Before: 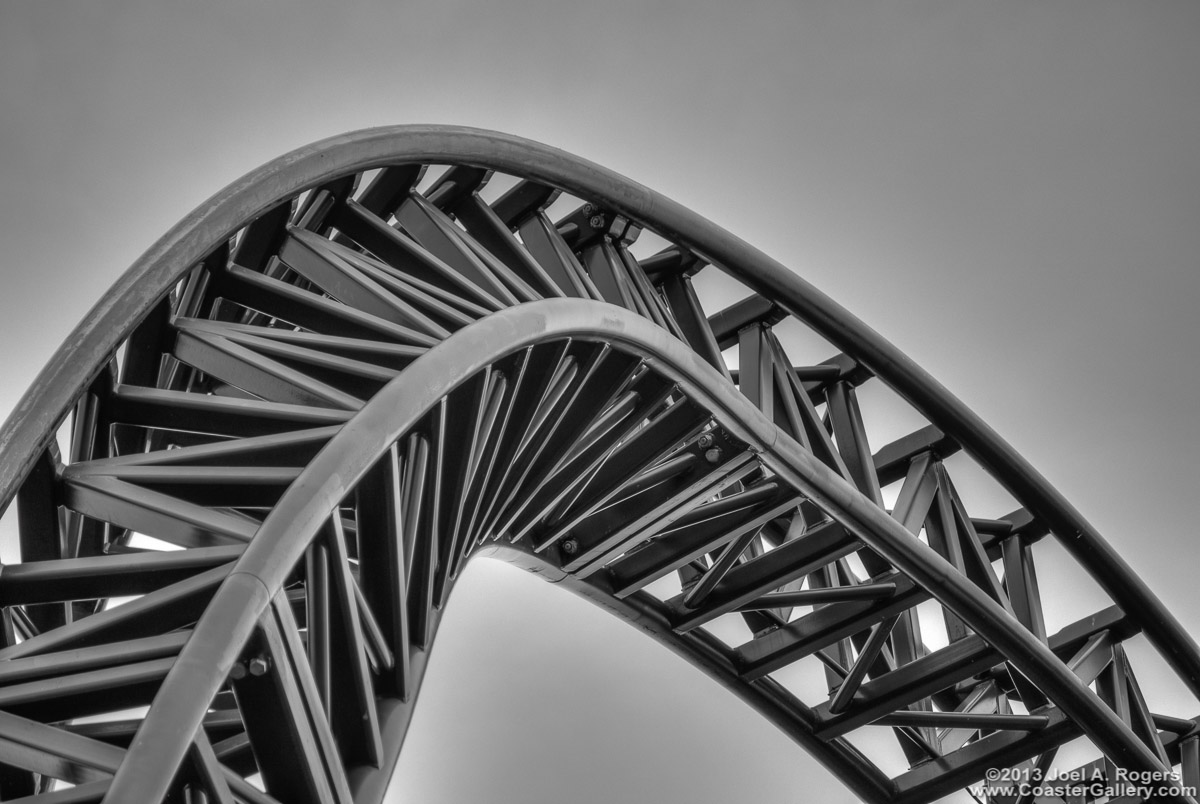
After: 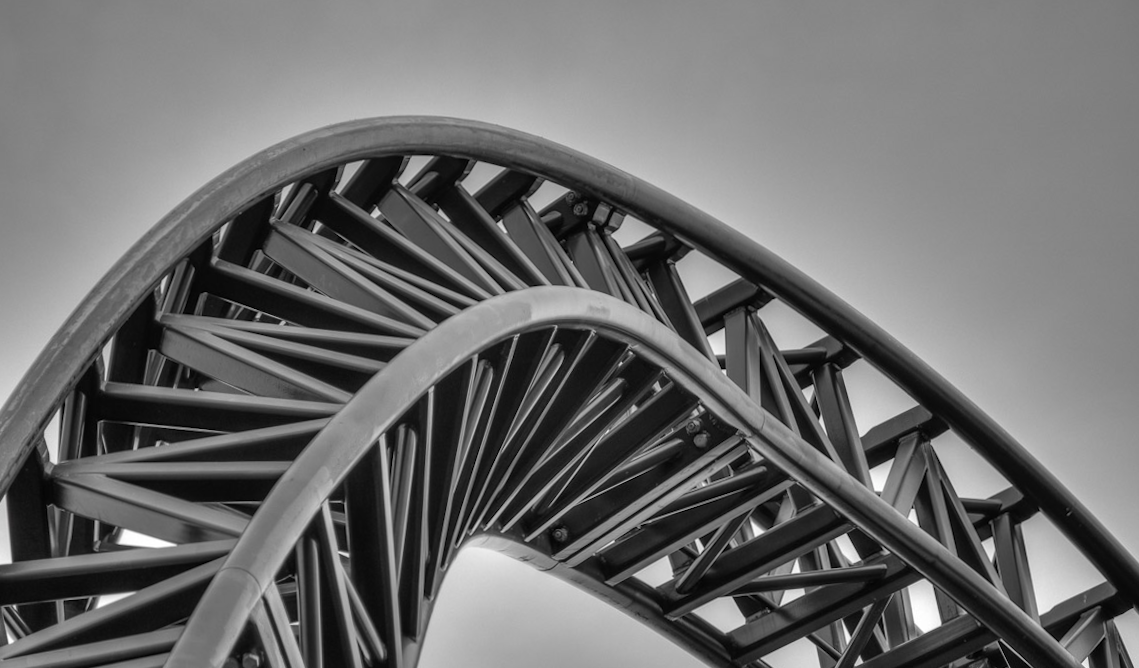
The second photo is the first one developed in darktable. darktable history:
rotate and perspective: rotation -1°, crop left 0.011, crop right 0.989, crop top 0.025, crop bottom 0.975
crop and rotate: angle 0.2°, left 0.275%, right 3.127%, bottom 14.18%
